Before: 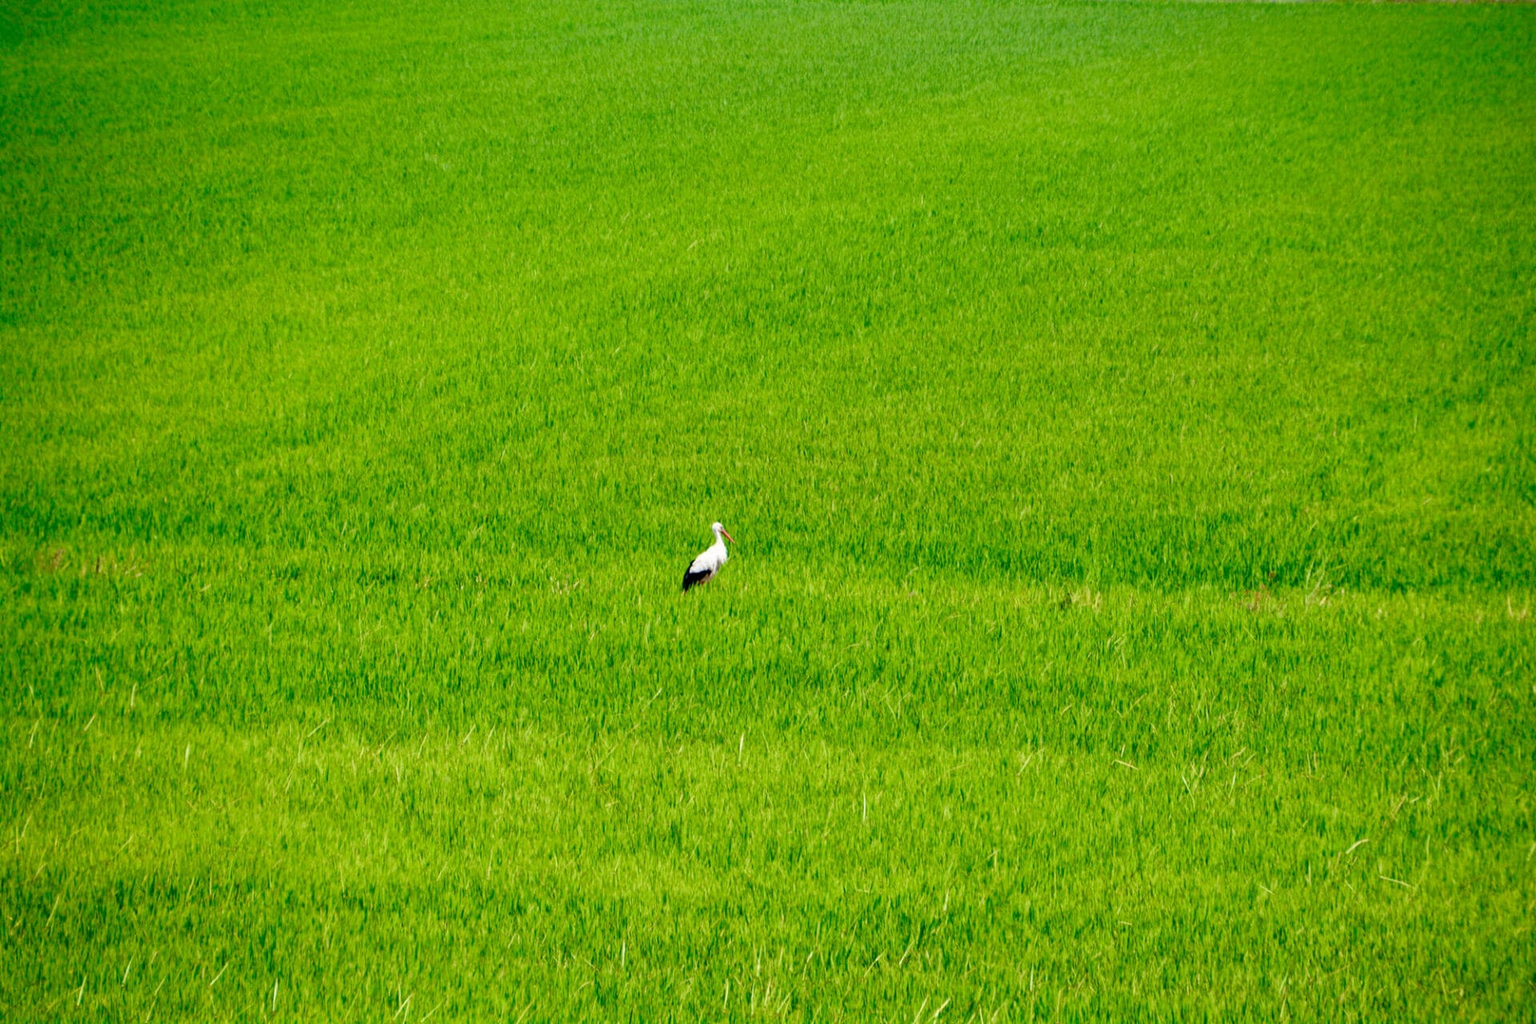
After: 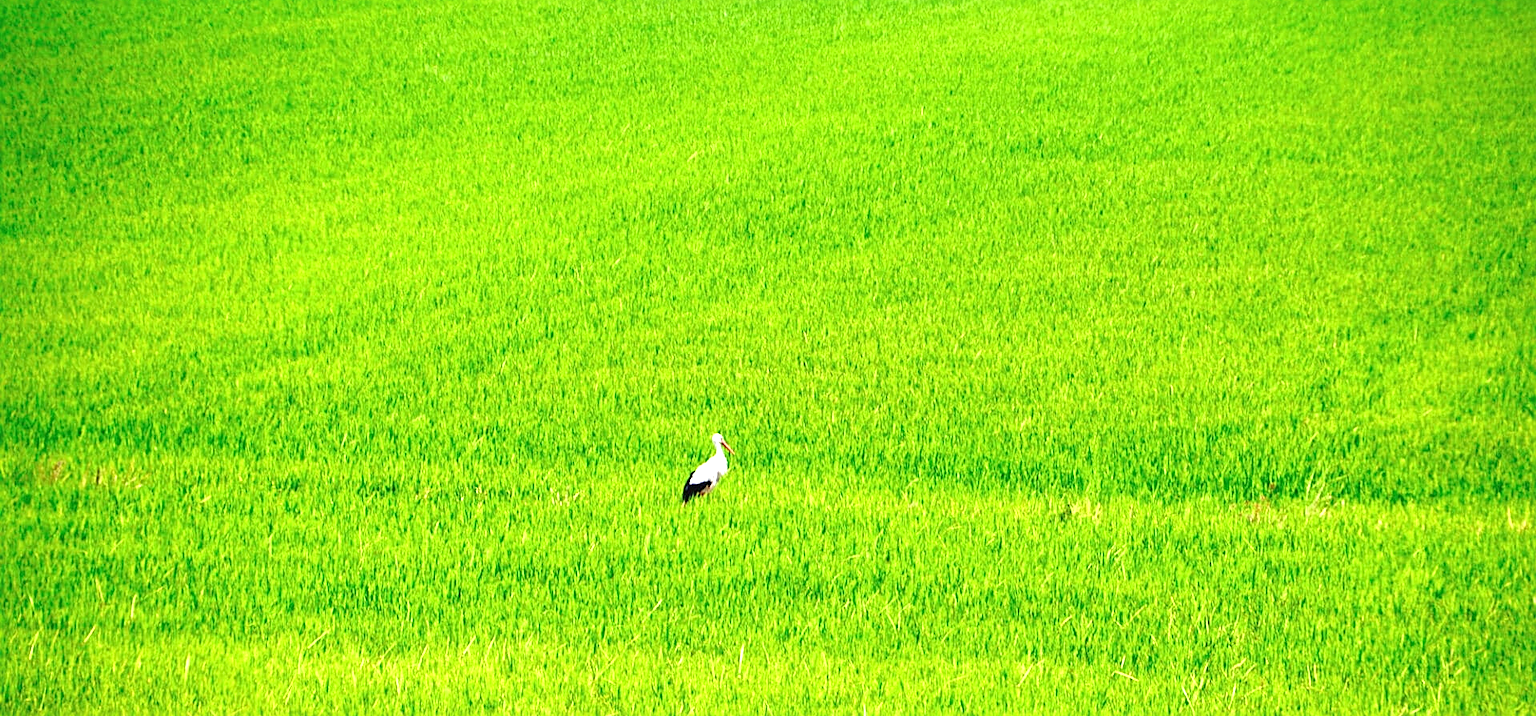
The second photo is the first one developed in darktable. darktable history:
crop and rotate: top 8.739%, bottom 21.233%
sharpen: on, module defaults
exposure: black level correction -0.002, exposure 1.115 EV, compensate exposure bias true, compensate highlight preservation false
